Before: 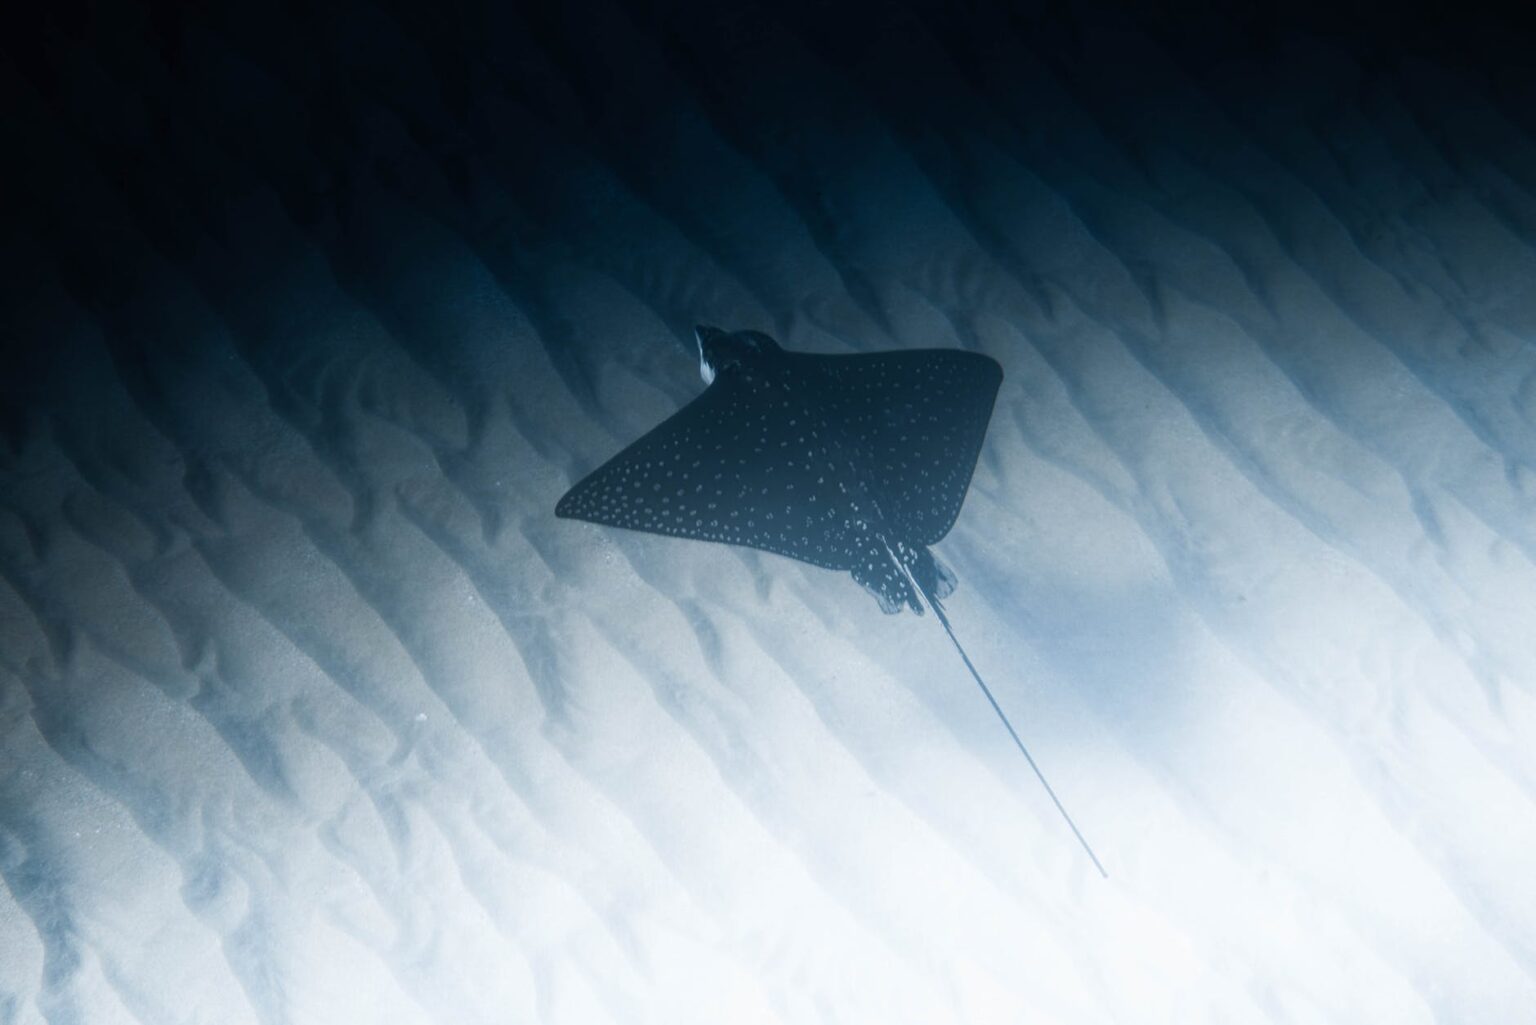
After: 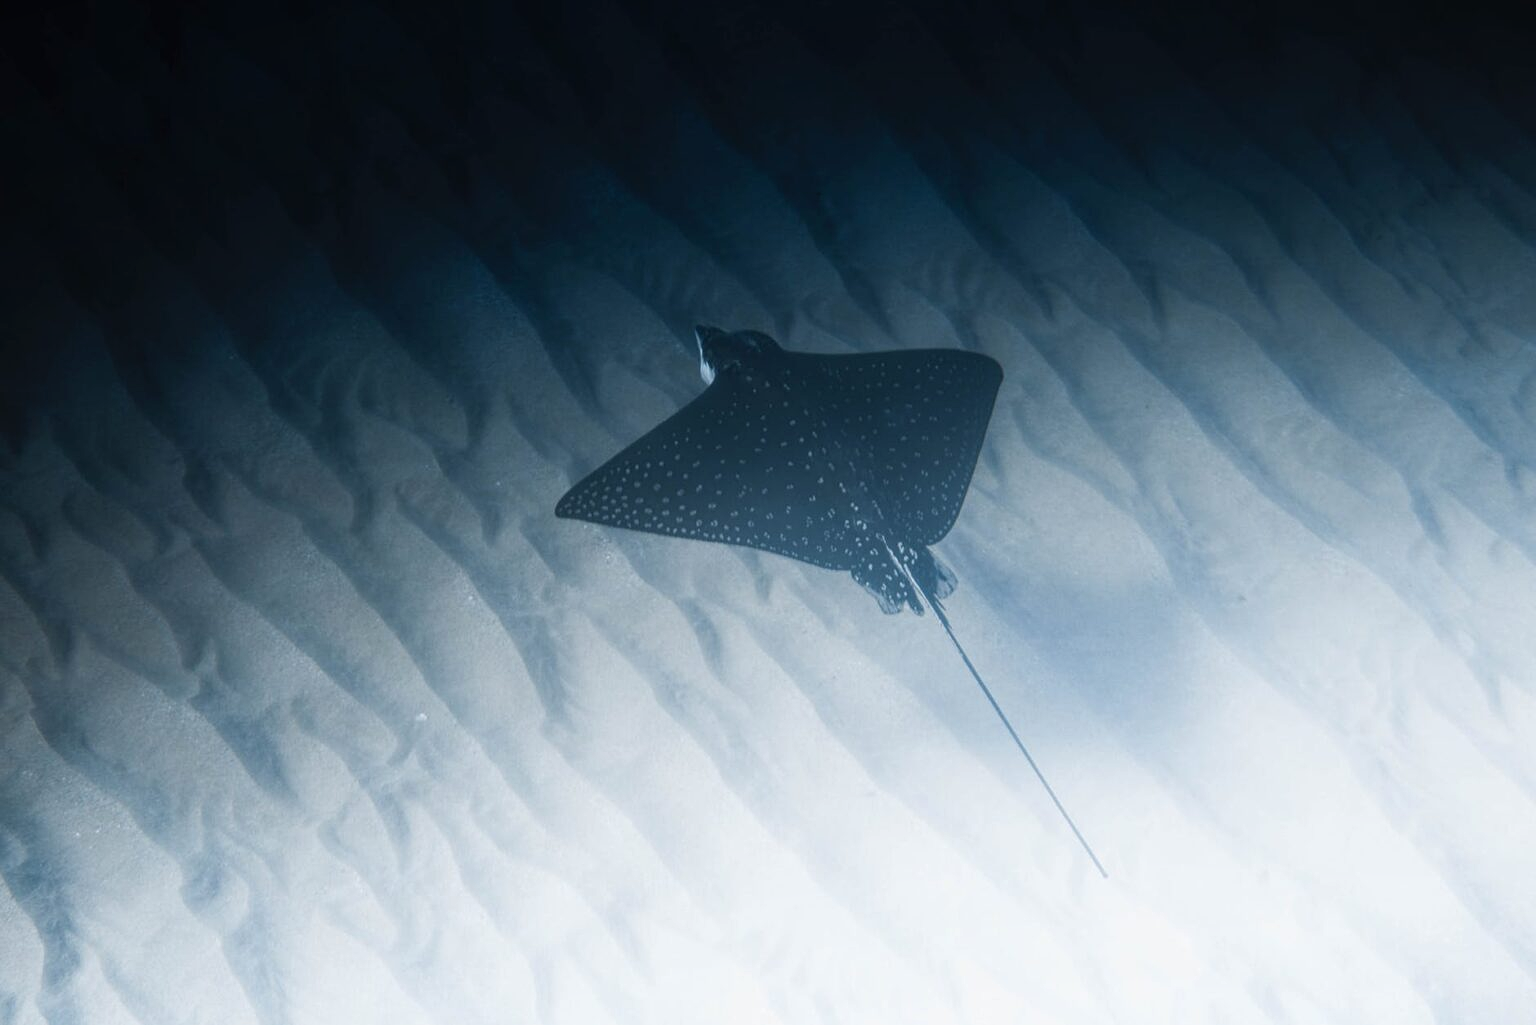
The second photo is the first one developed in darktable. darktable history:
sharpen: radius 1.223, amount 0.3, threshold 0.111
local contrast: detail 109%
